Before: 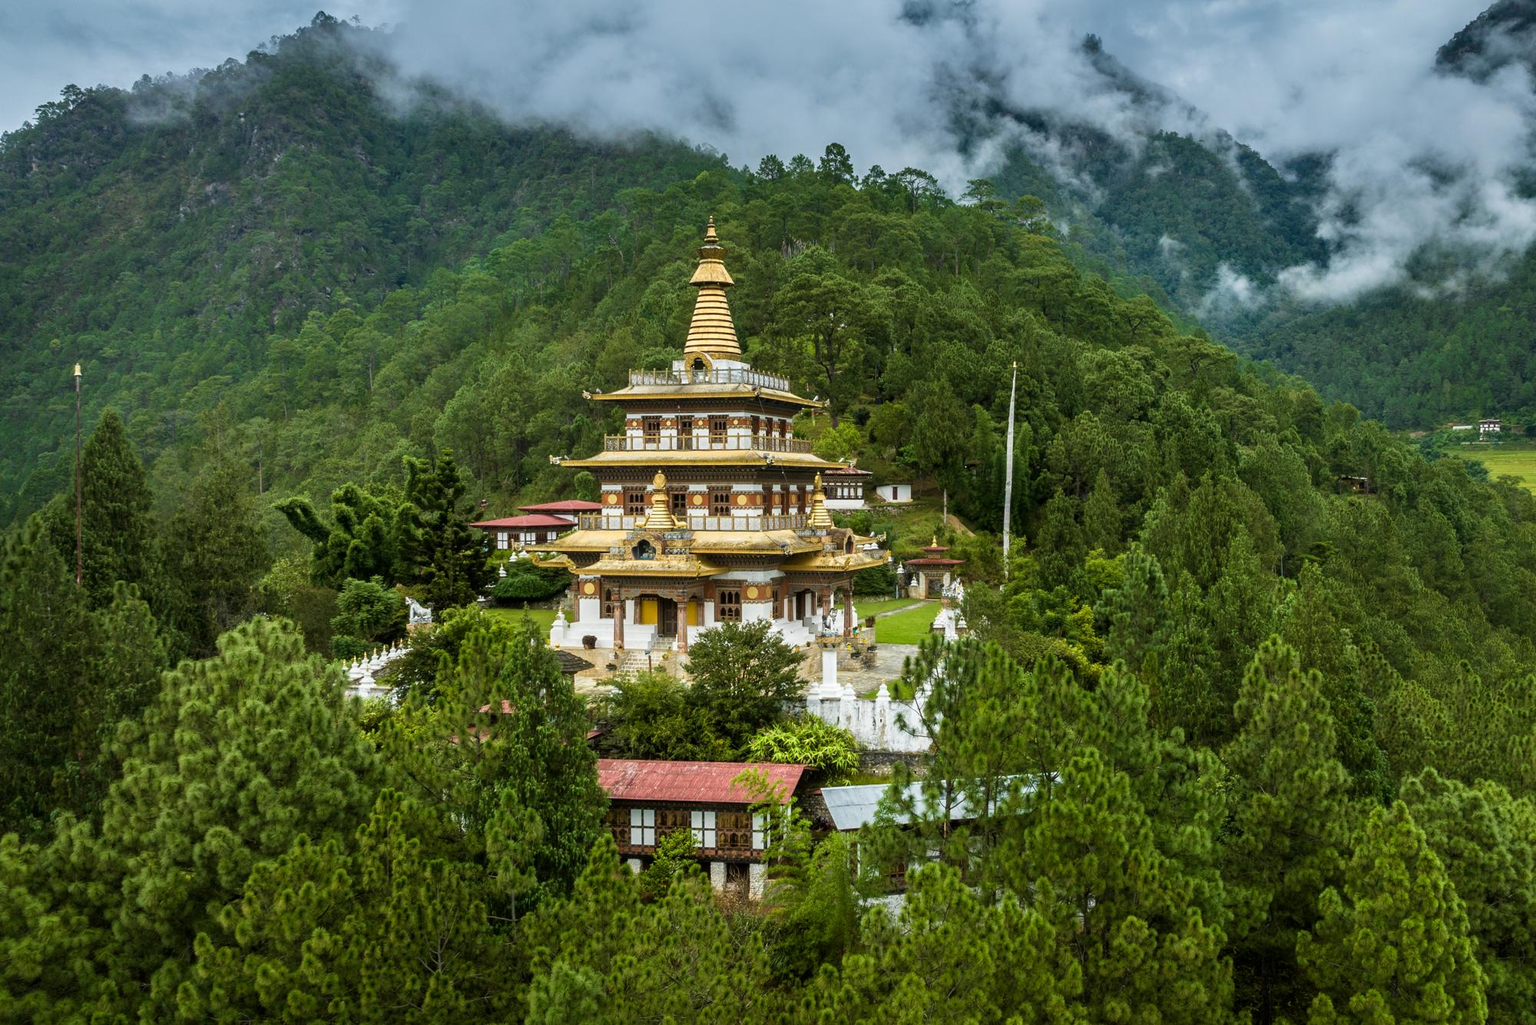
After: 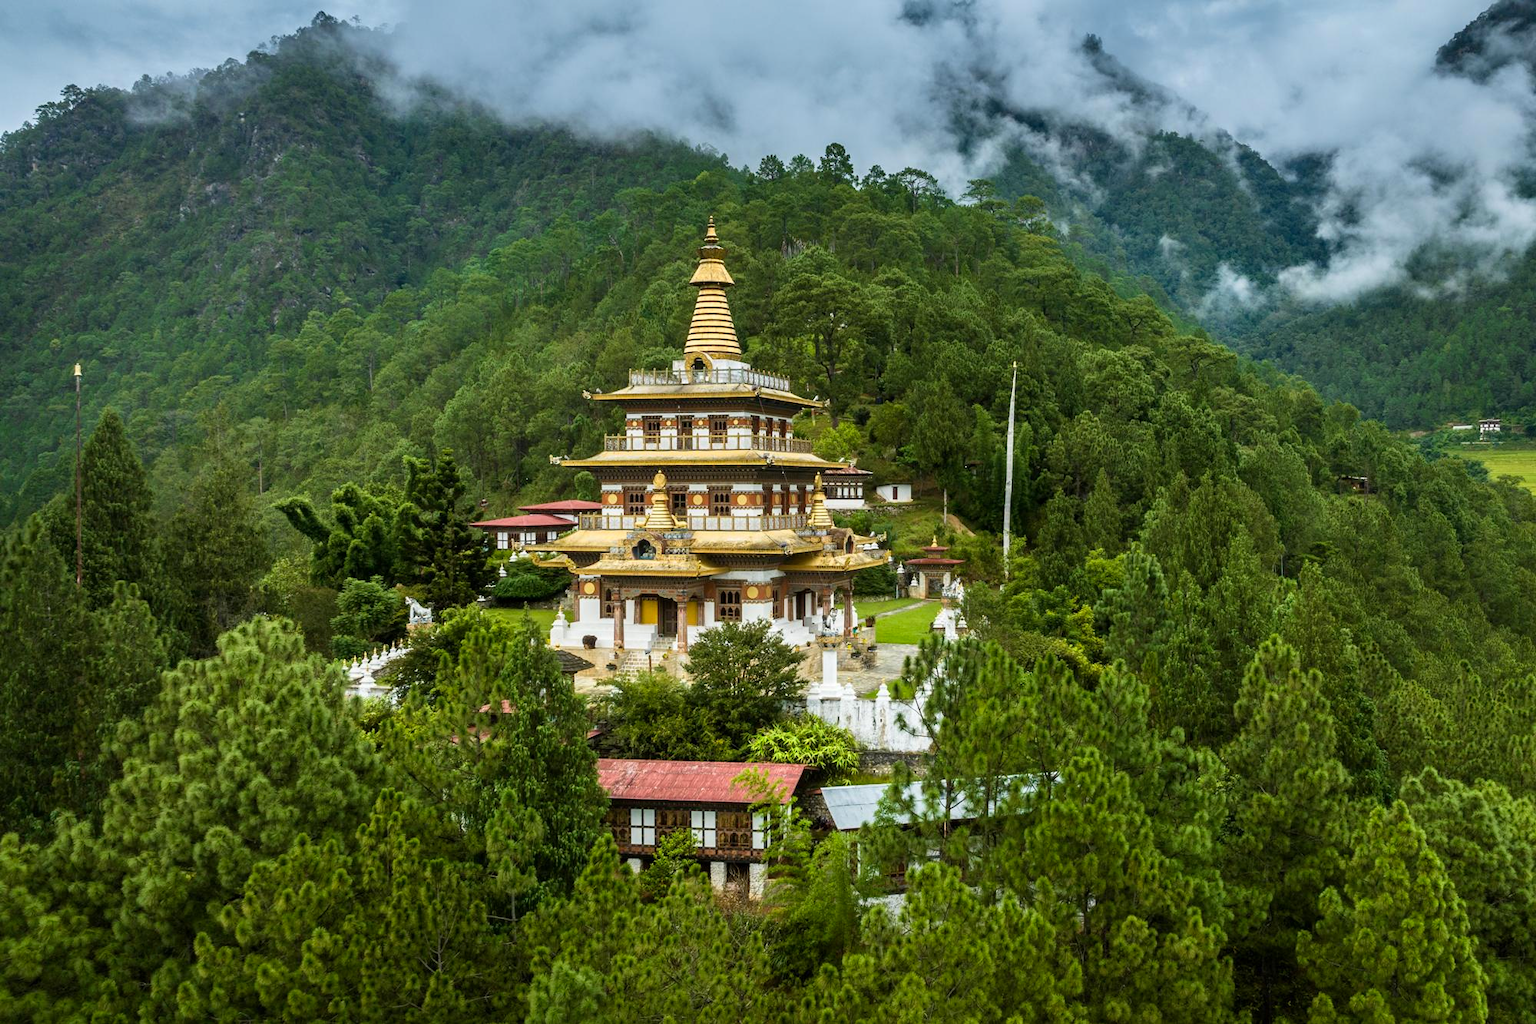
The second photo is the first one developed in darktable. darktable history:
contrast brightness saturation: contrast 0.102, brightness 0.031, saturation 0.088
